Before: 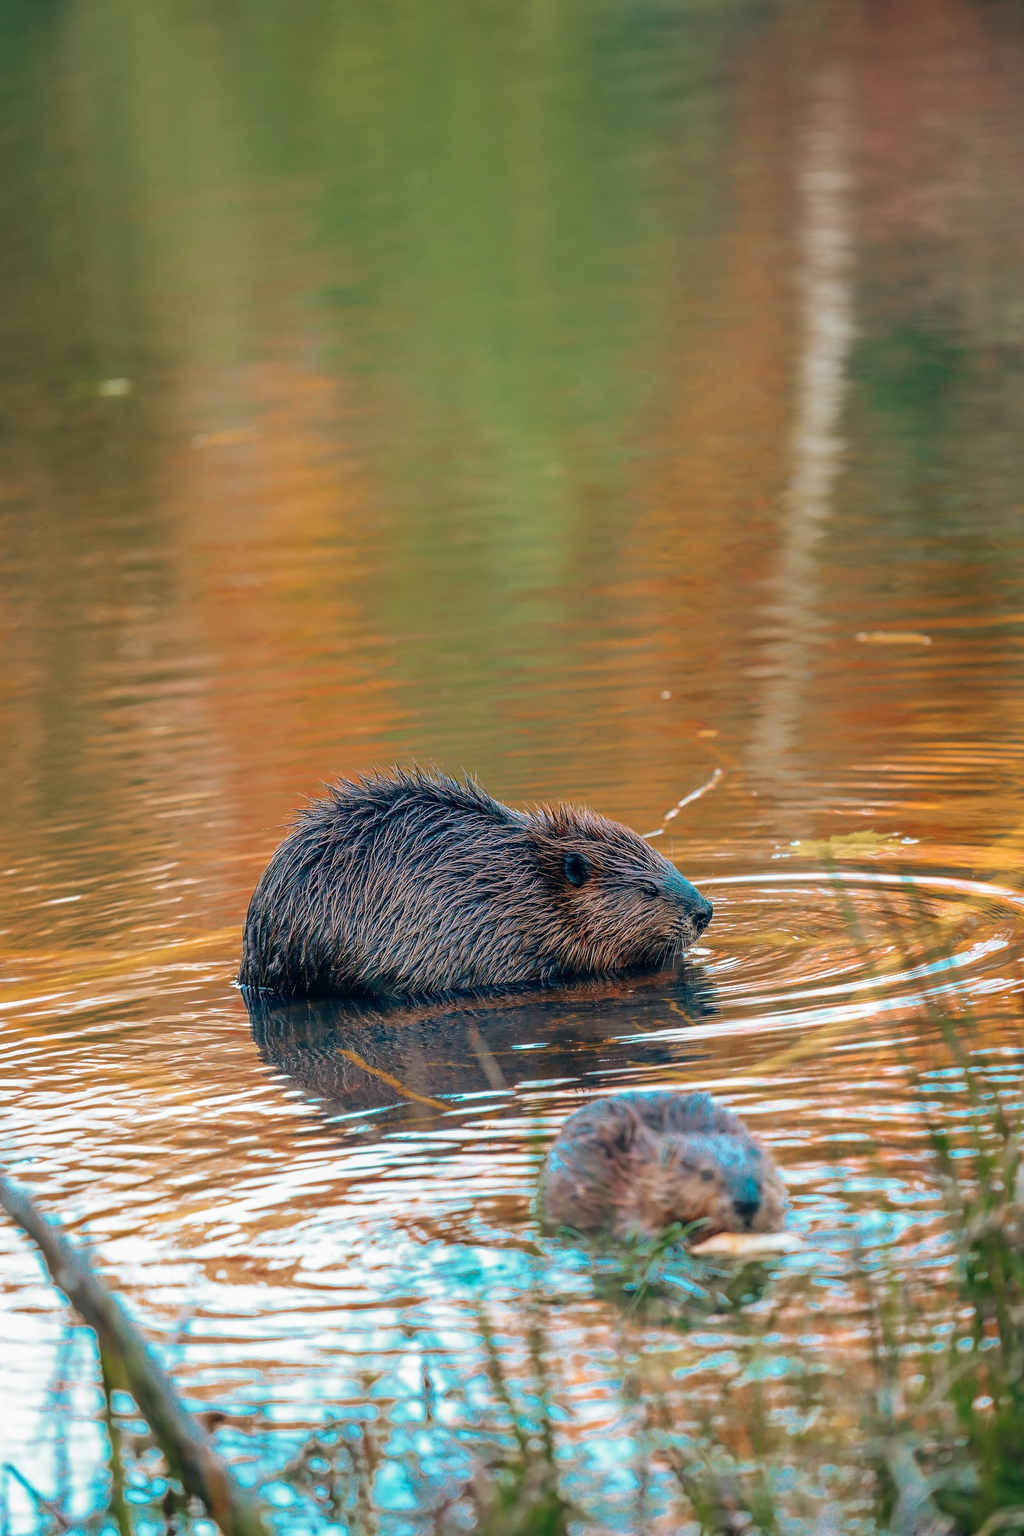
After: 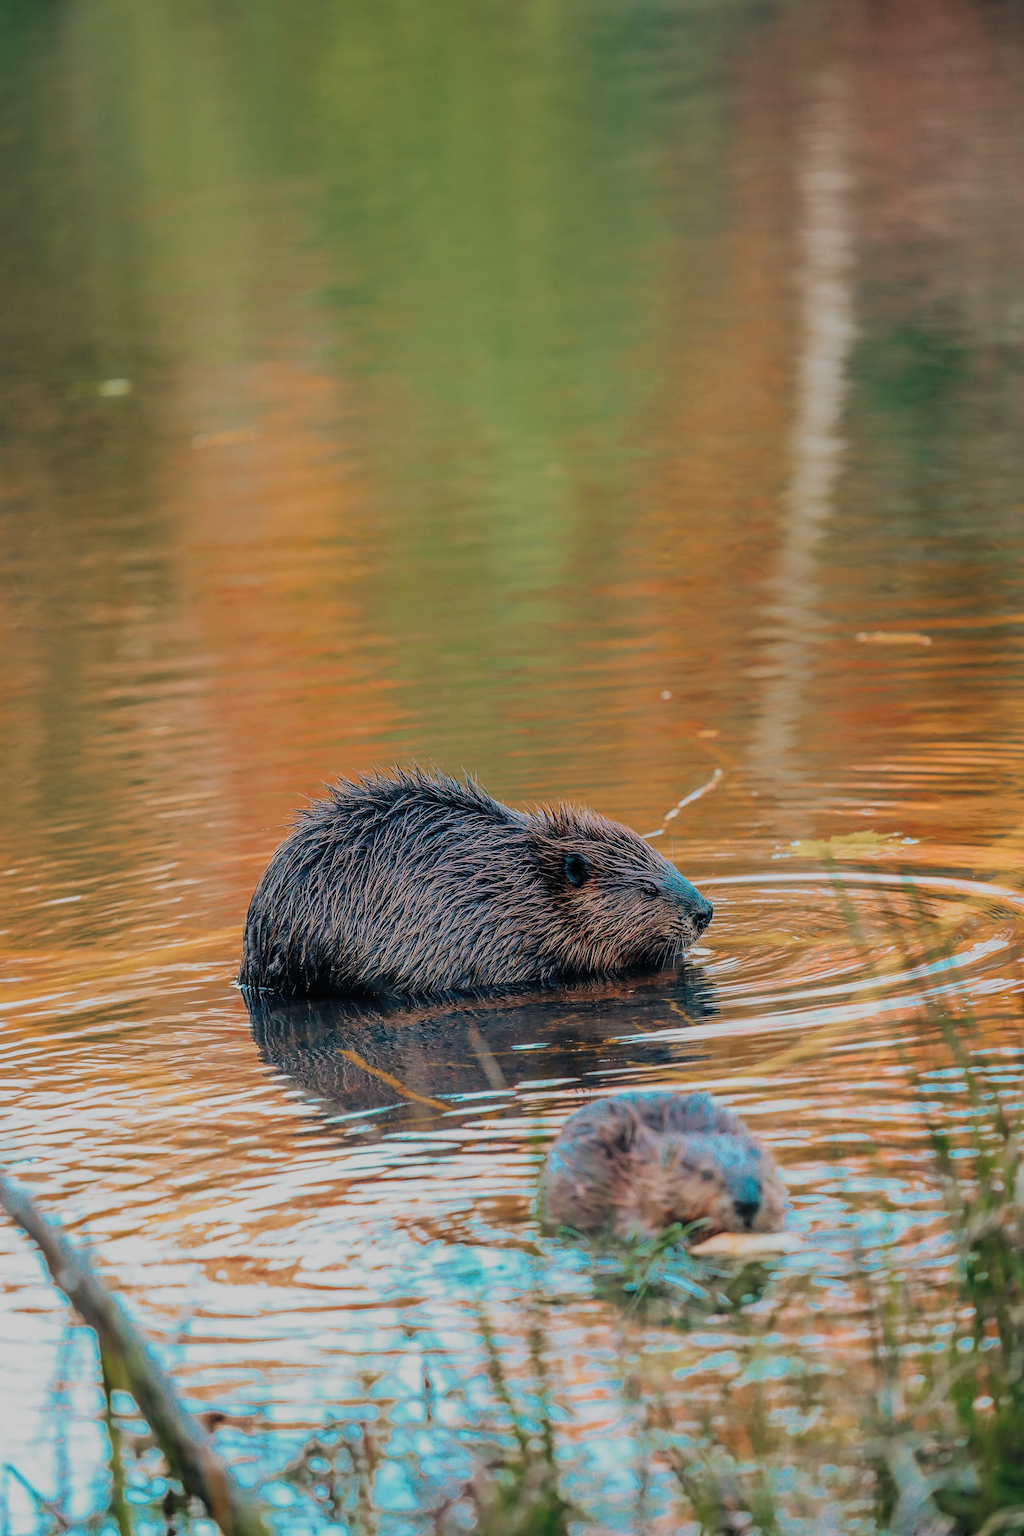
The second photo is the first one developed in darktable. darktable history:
filmic rgb: black relative exposure -7.65 EV, white relative exposure 4.56 EV, hardness 3.61, preserve chrominance RGB euclidean norm, color science v5 (2021), contrast in shadows safe, contrast in highlights safe
